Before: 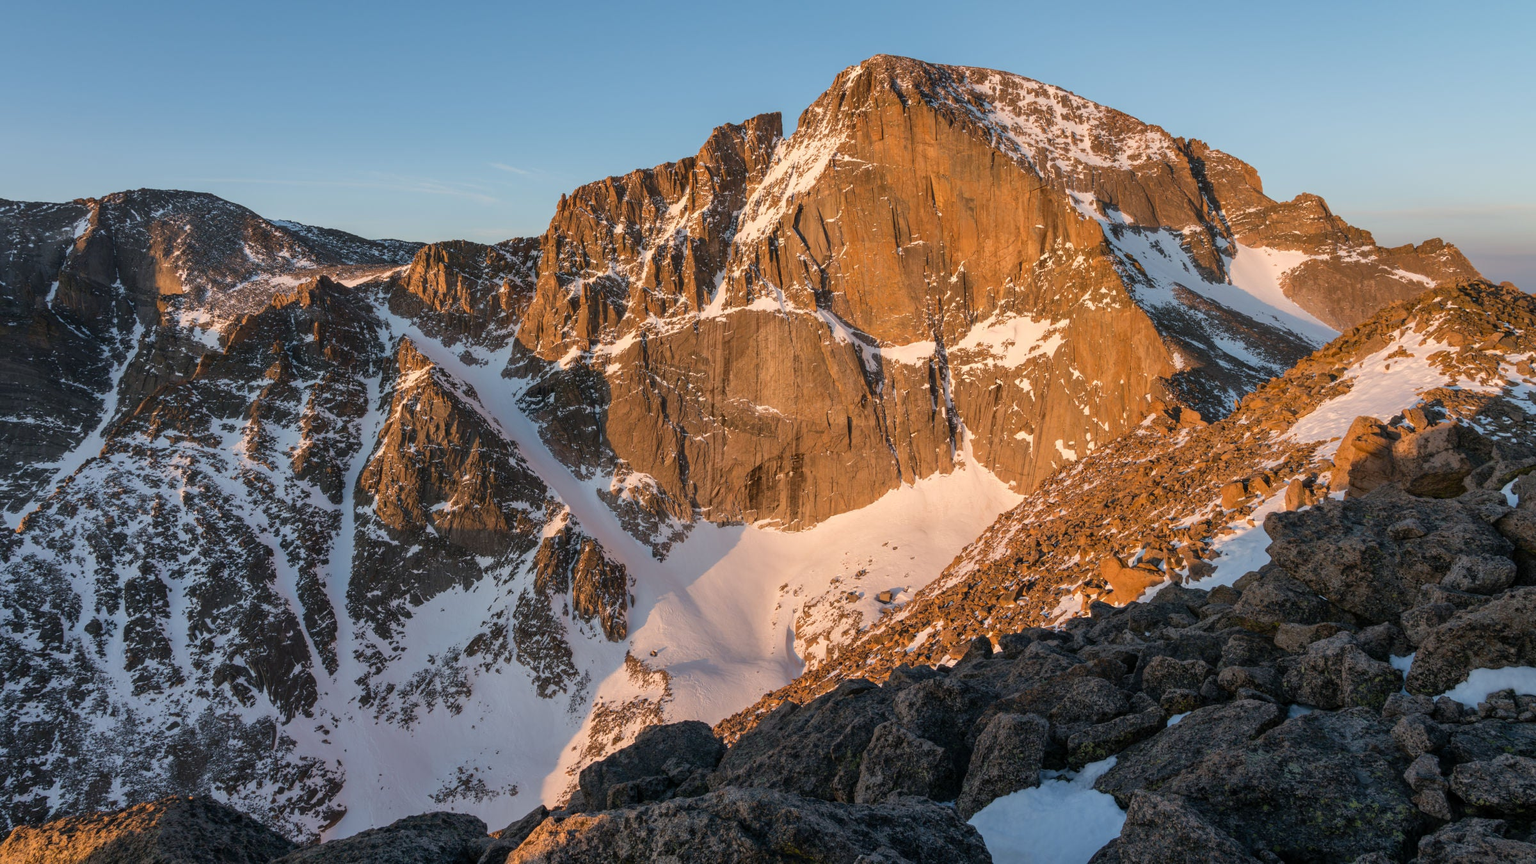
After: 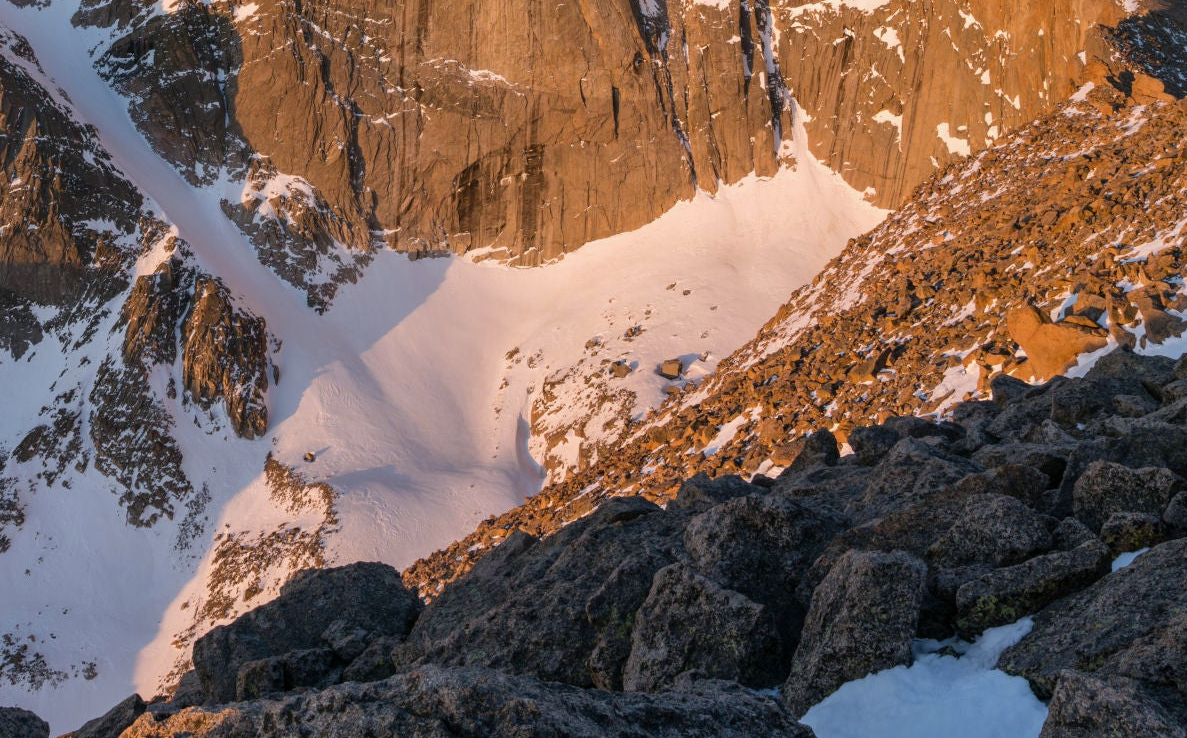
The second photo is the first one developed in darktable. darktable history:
crop: left 29.672%, top 41.786%, right 20.851%, bottom 3.487%
white balance: red 0.984, blue 1.059
